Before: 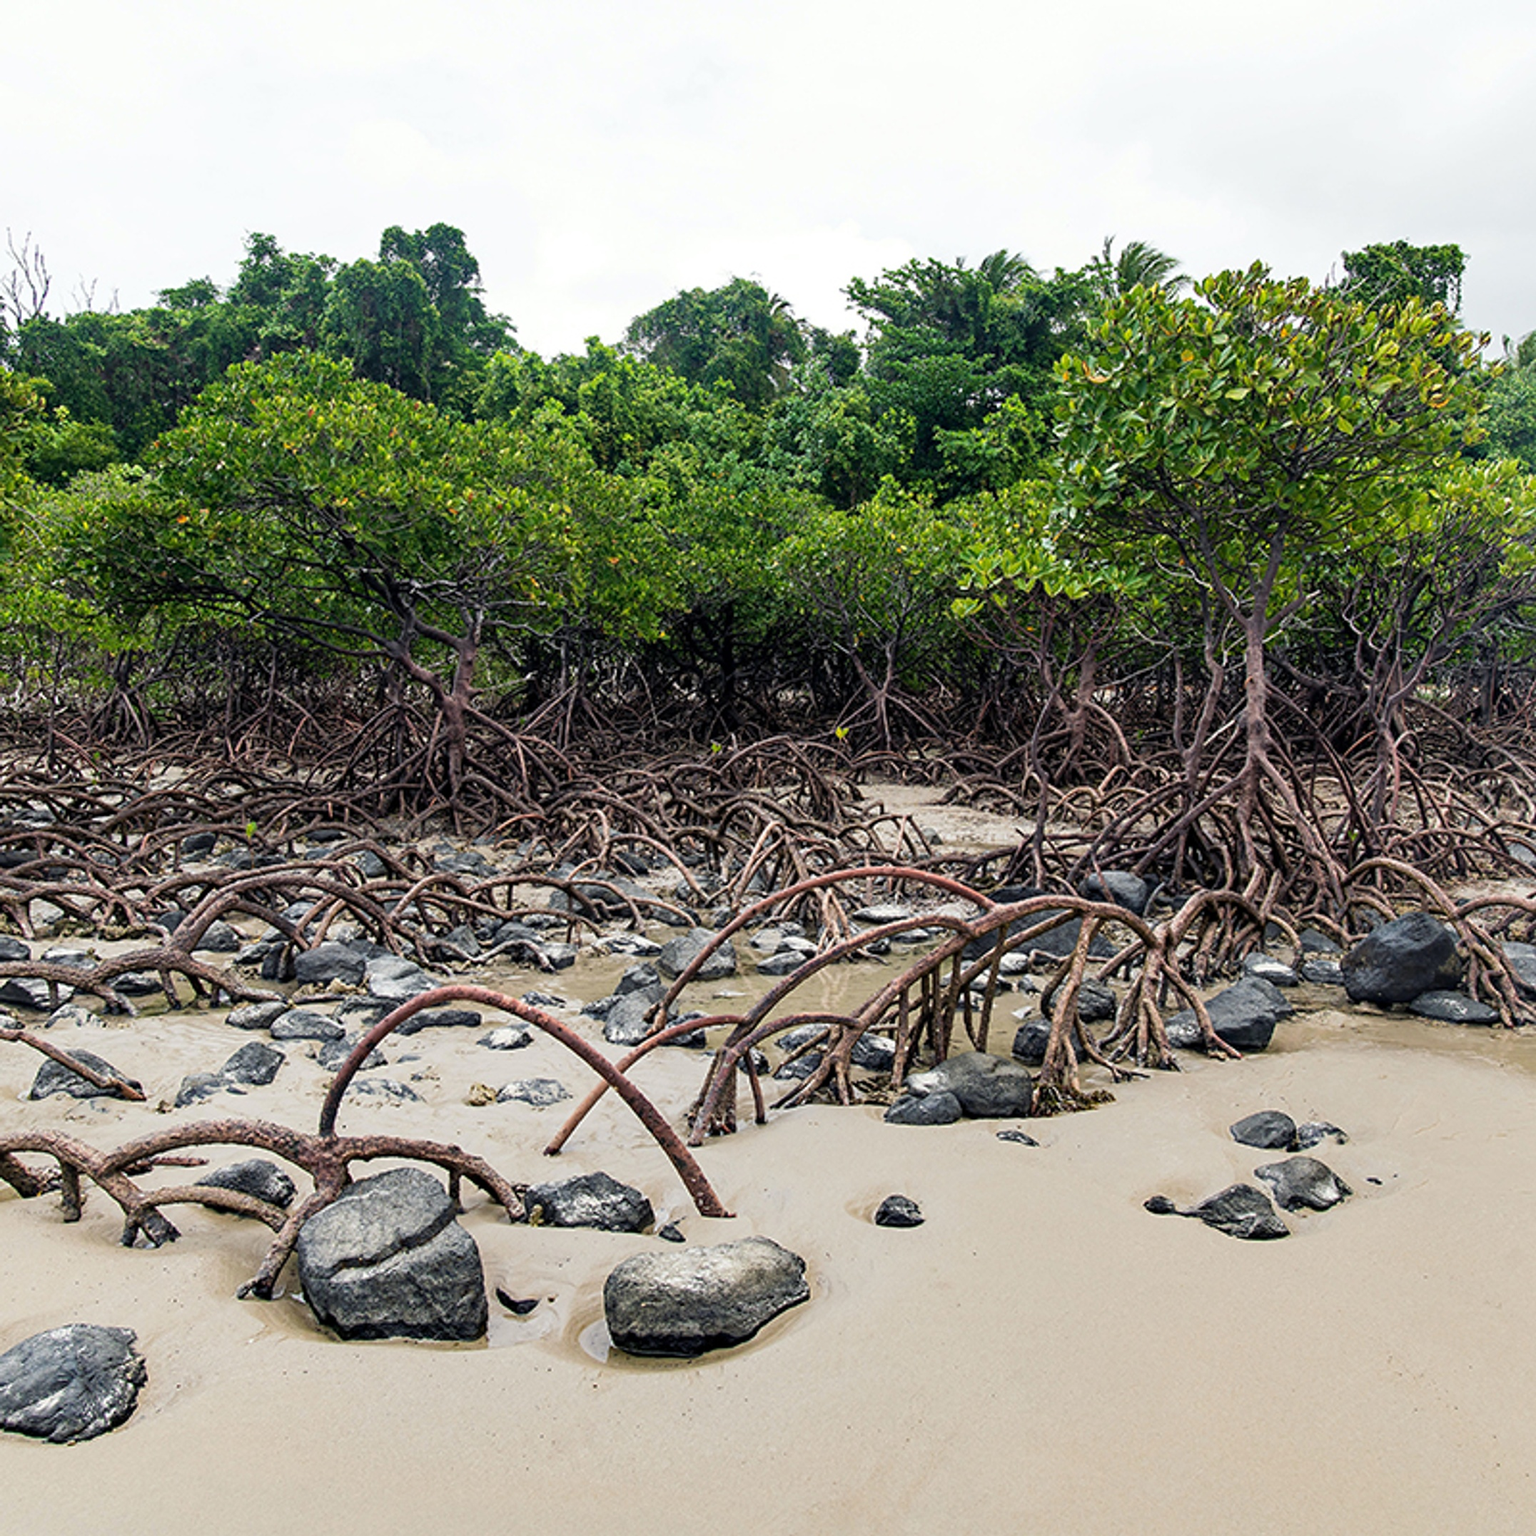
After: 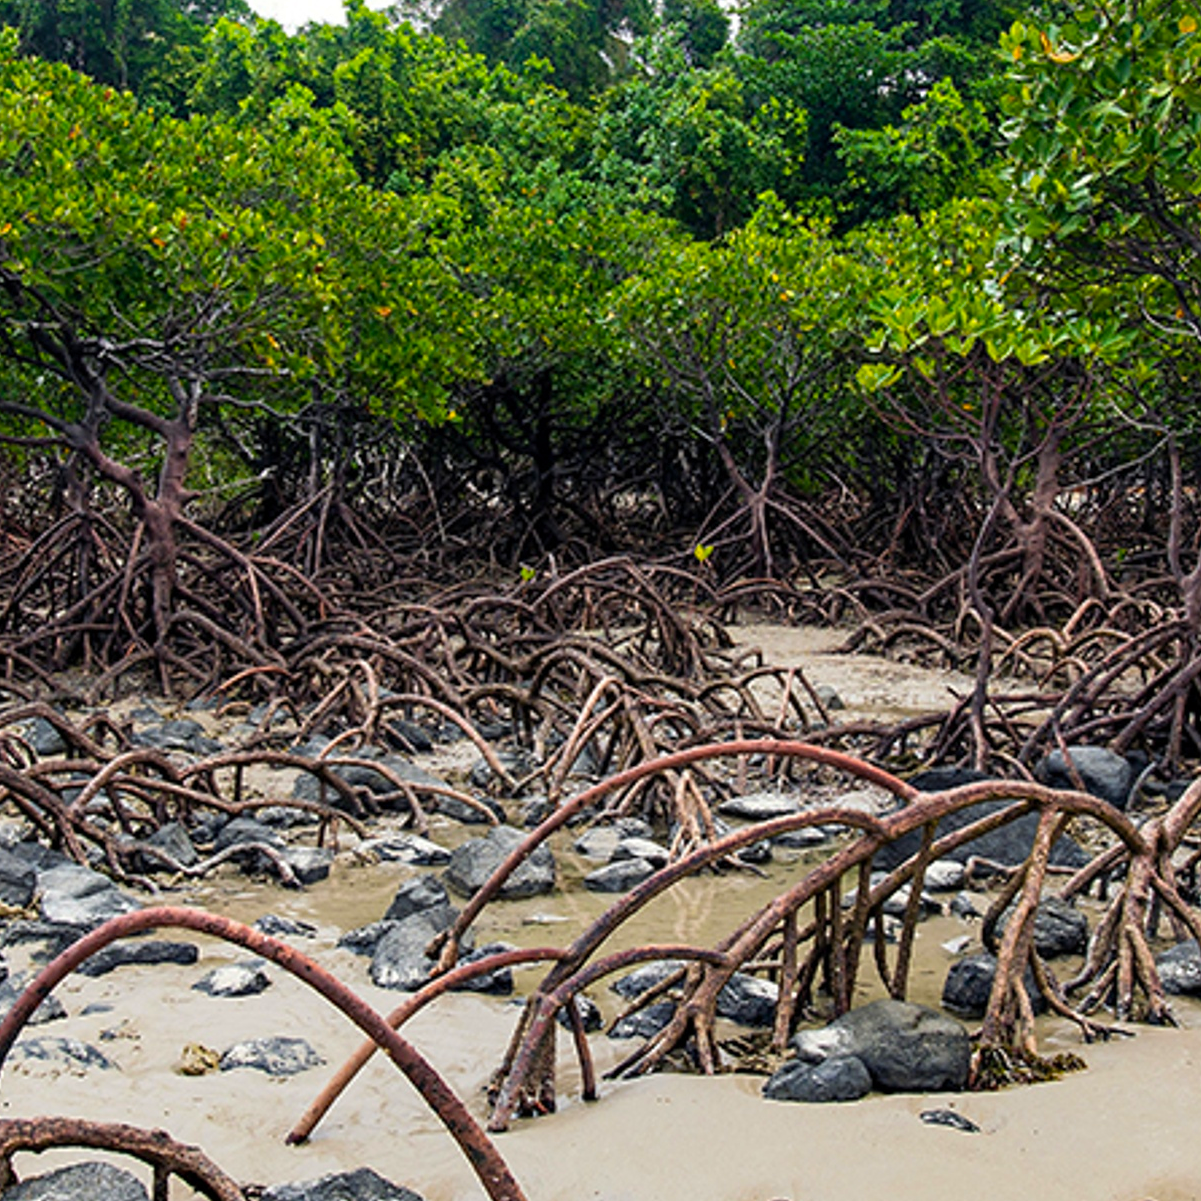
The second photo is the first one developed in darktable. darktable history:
color balance rgb: perceptual saturation grading › global saturation 25%, global vibrance 10%
crop and rotate: left 22.13%, top 22.054%, right 22.026%, bottom 22.102%
